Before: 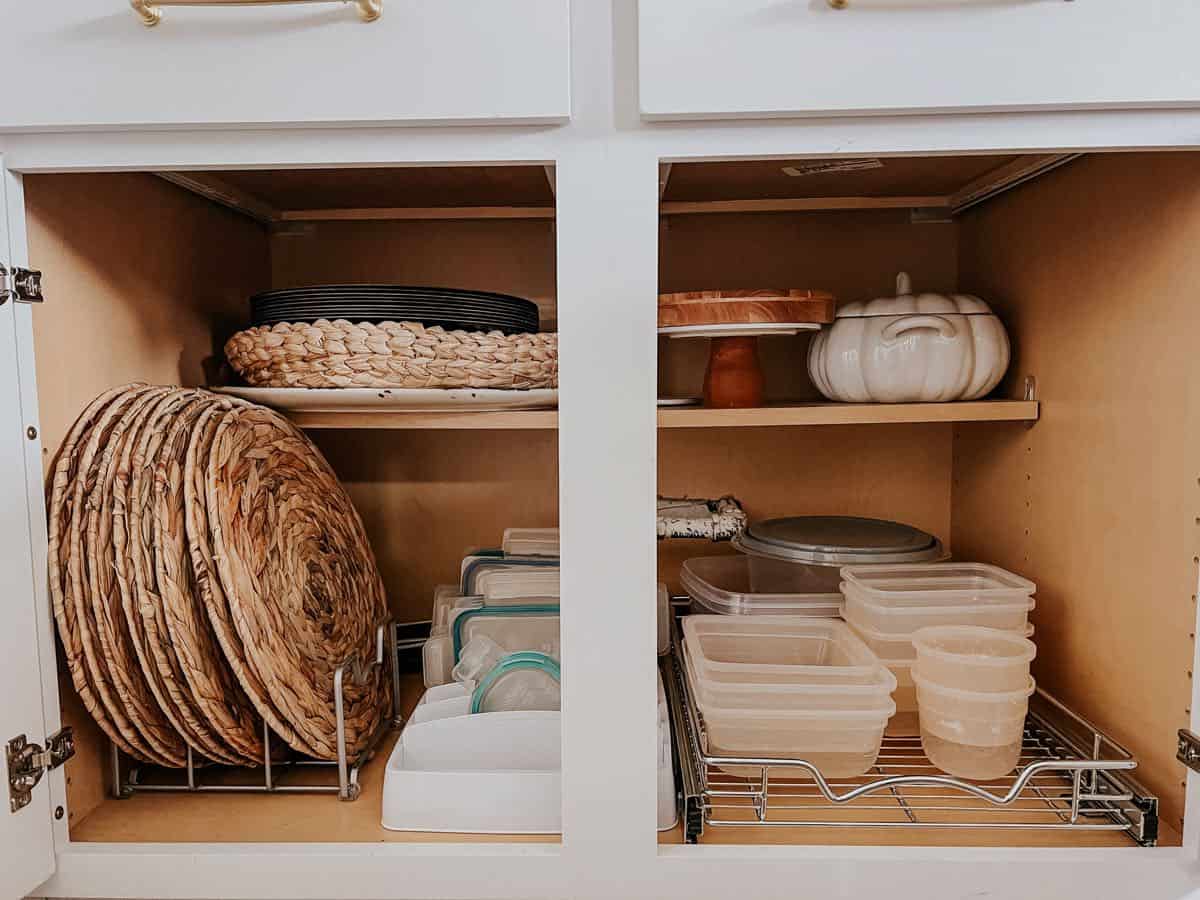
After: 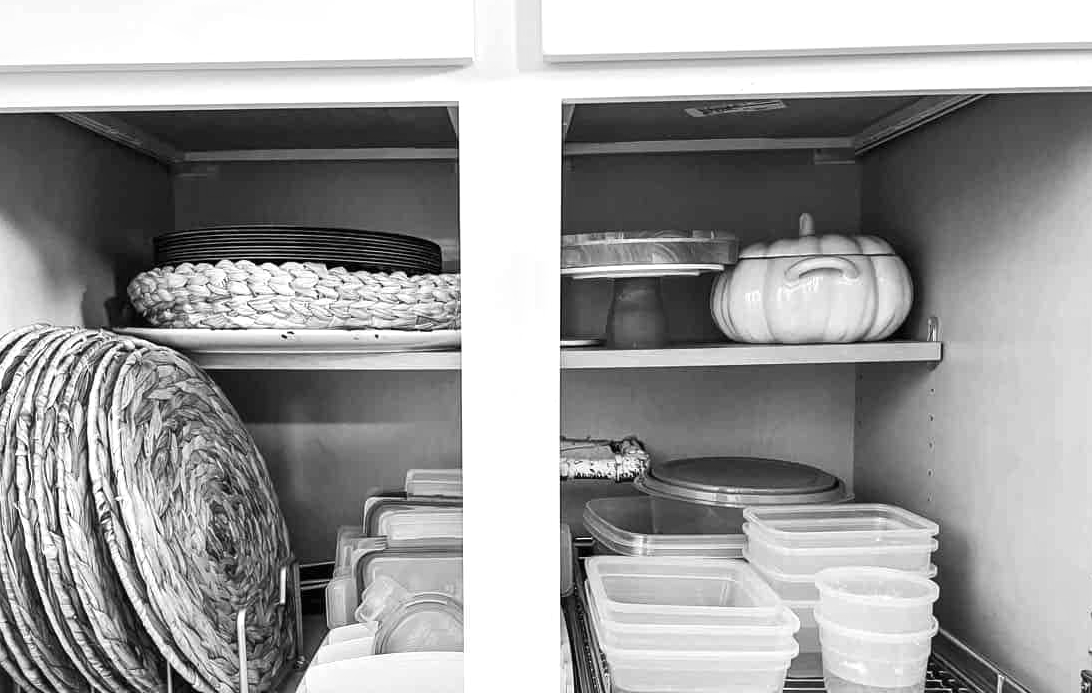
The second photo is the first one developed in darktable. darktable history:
monochrome: a 26.22, b 42.67, size 0.8
crop: left 8.155%, top 6.611%, bottom 15.385%
exposure: exposure 1.15 EV, compensate highlight preservation false
